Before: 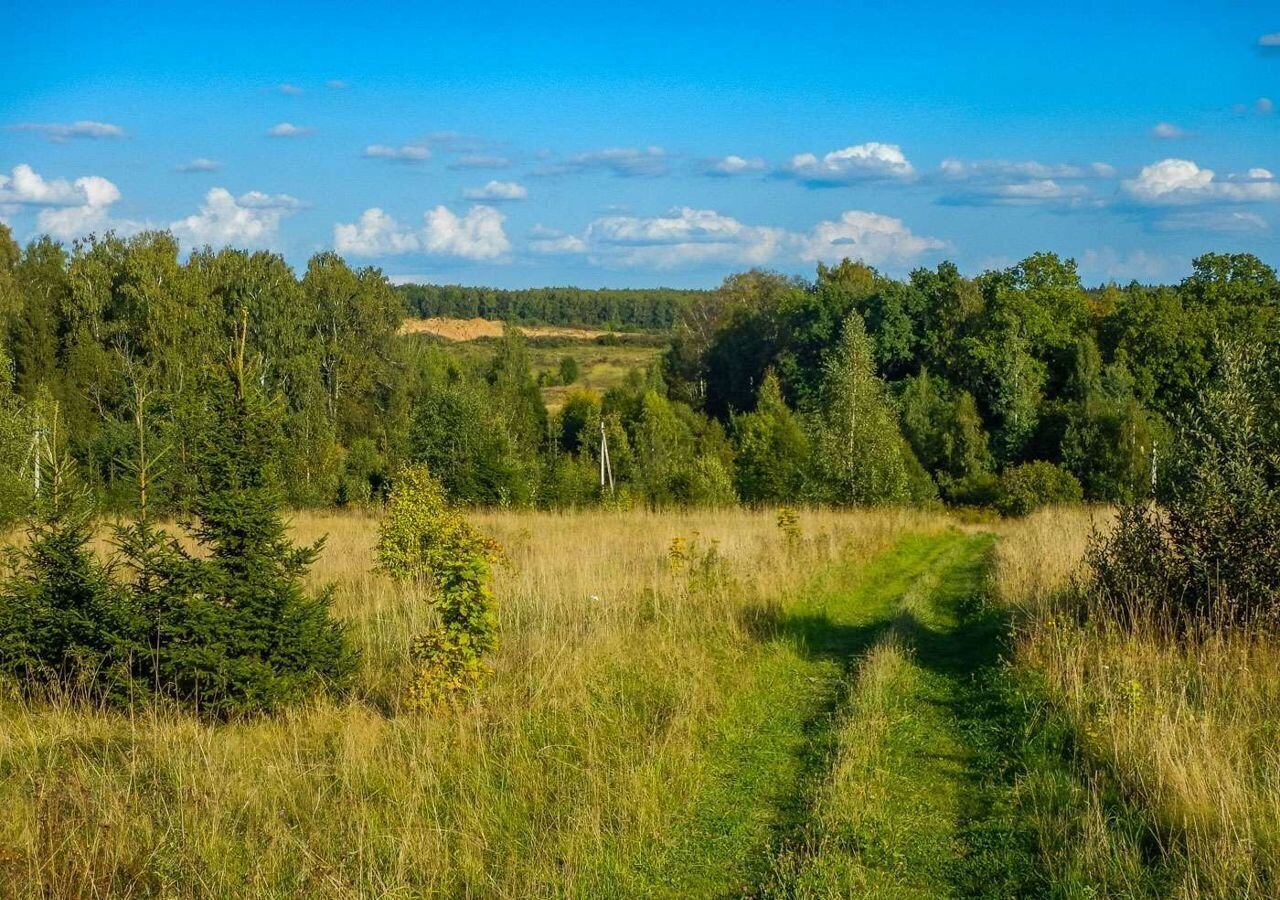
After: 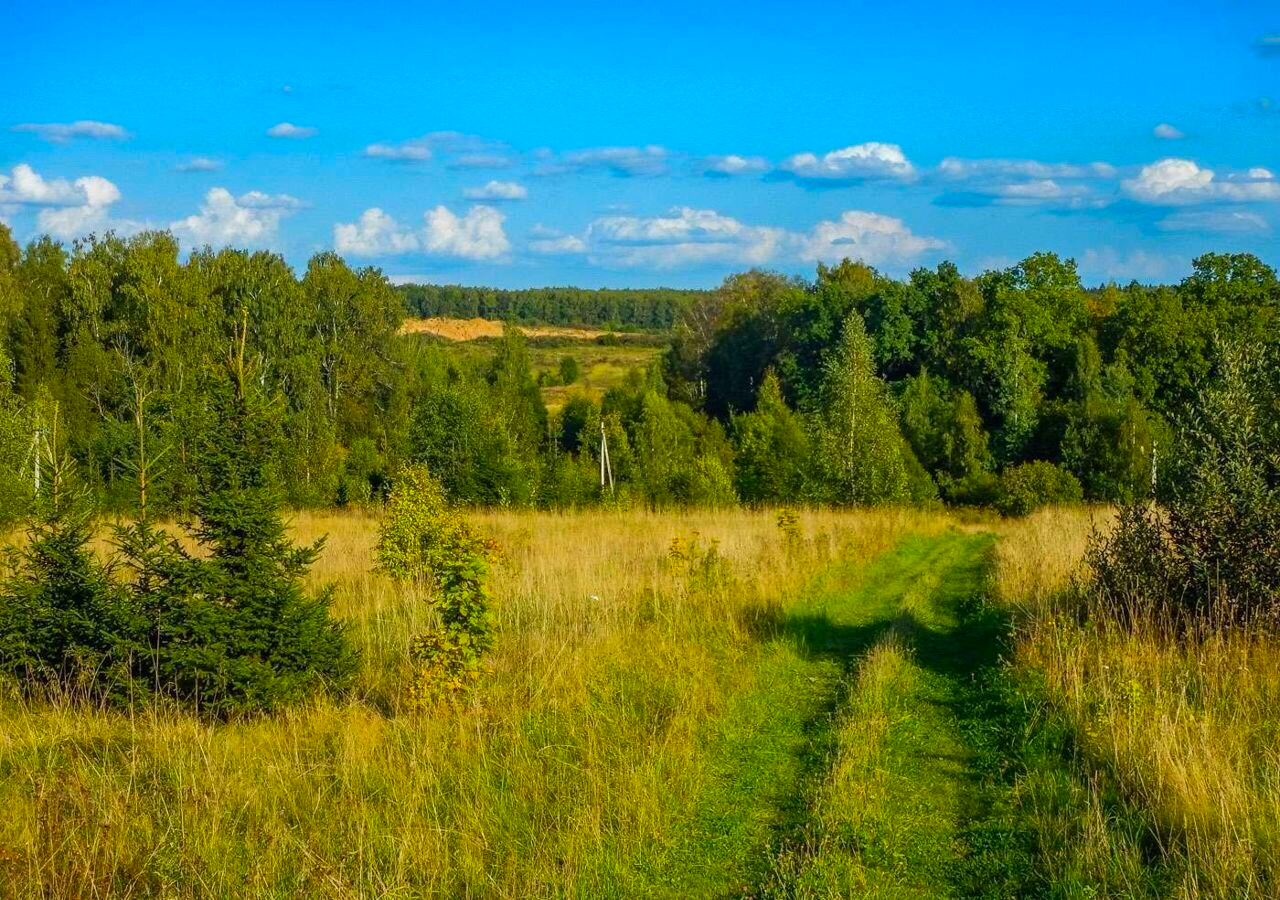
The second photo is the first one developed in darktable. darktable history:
color correction: highlights b* 0.007, saturation 1.34
